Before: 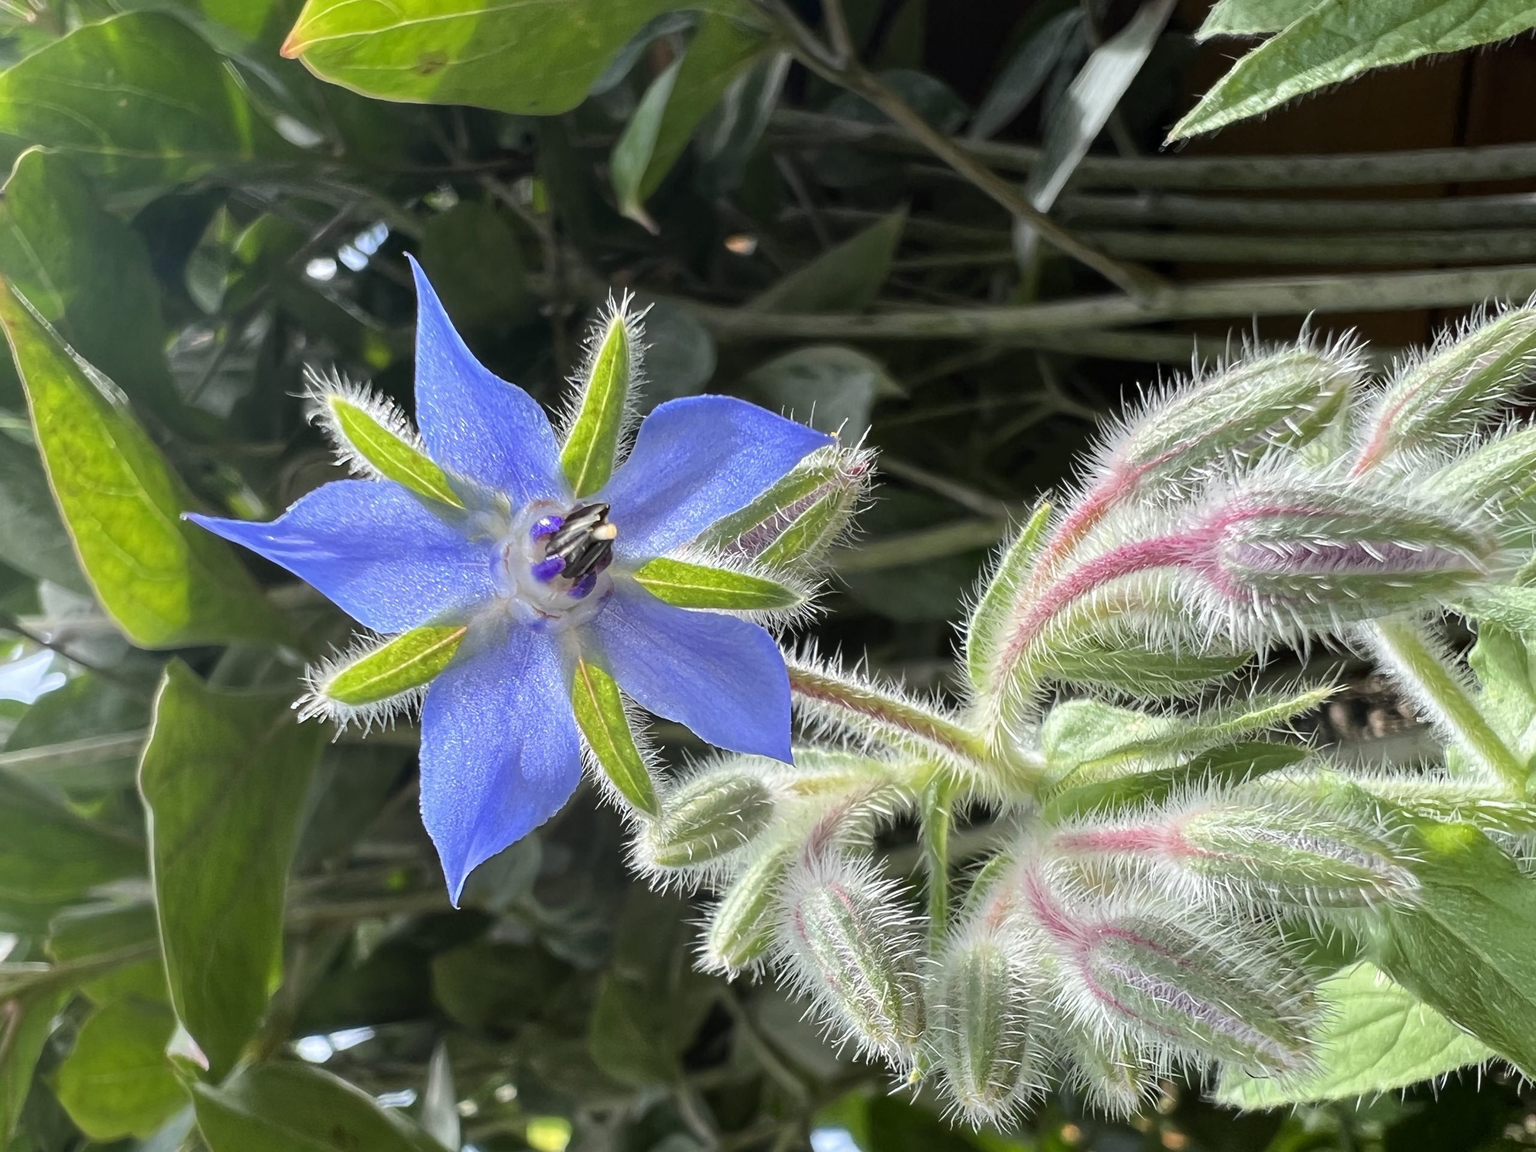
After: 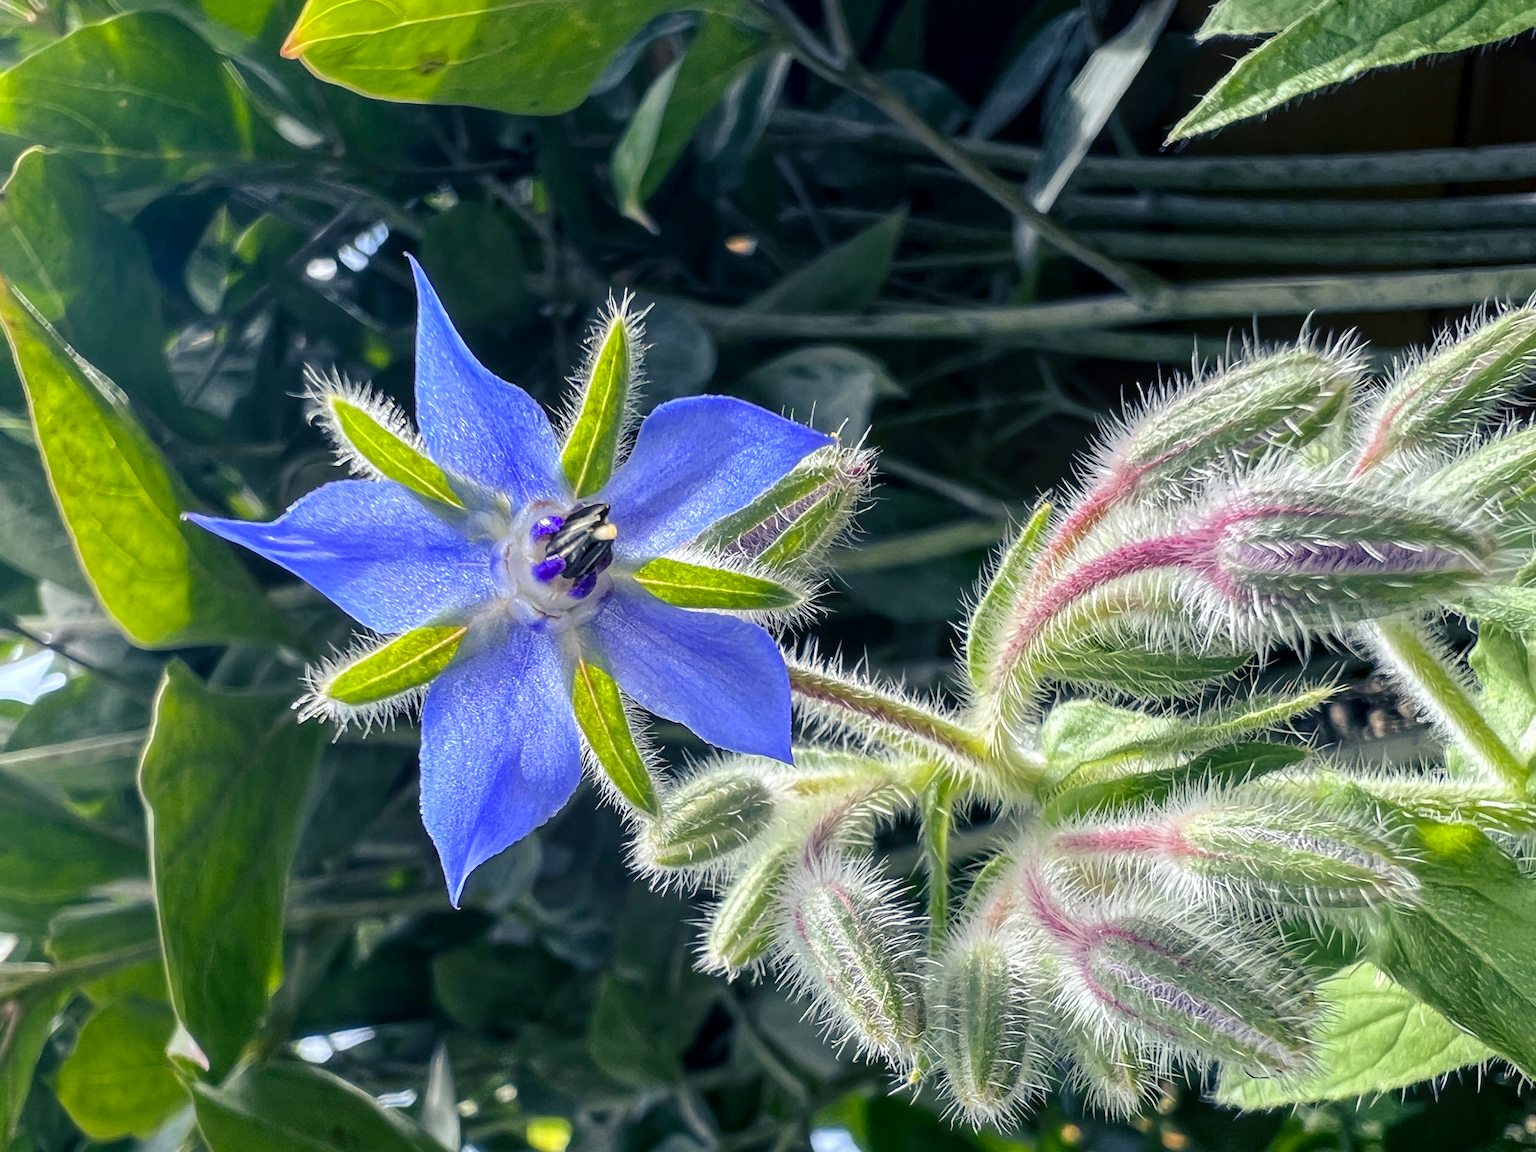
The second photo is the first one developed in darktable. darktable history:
tone equalizer: mask exposure compensation -0.51 EV
color balance rgb: shadows lift › luminance -40.982%, shadows lift › chroma 14.168%, shadows lift › hue 260.74°, linear chroma grading › global chroma 9.885%, perceptual saturation grading › global saturation 10.311%, global vibrance 9.222%
local contrast: on, module defaults
